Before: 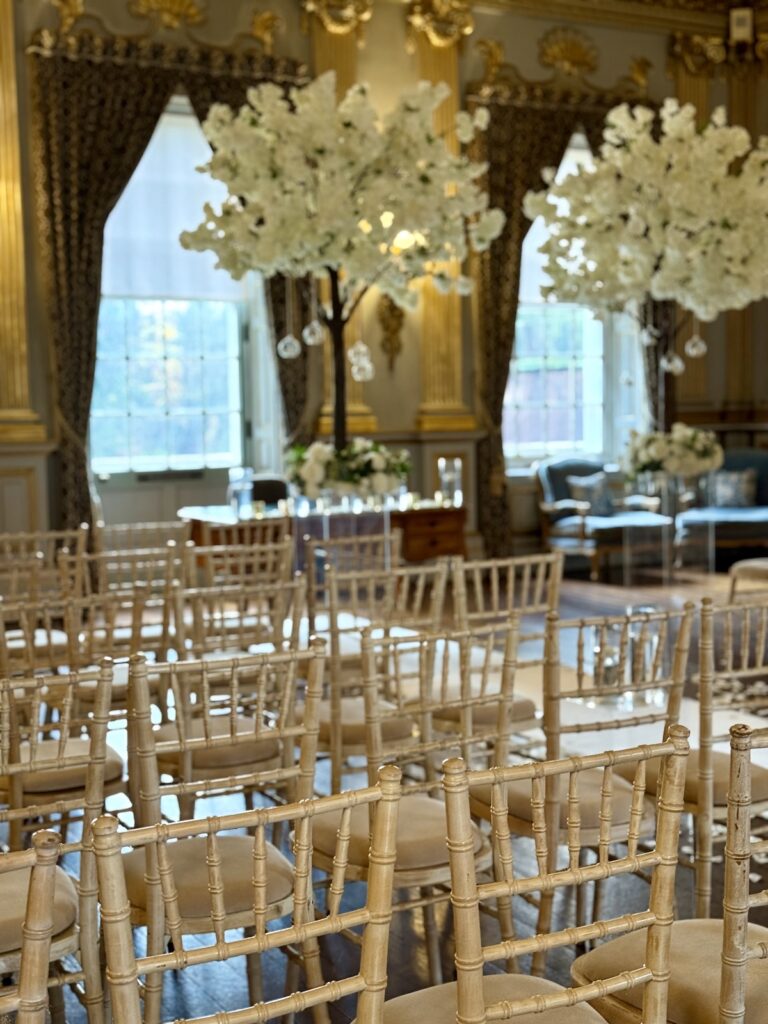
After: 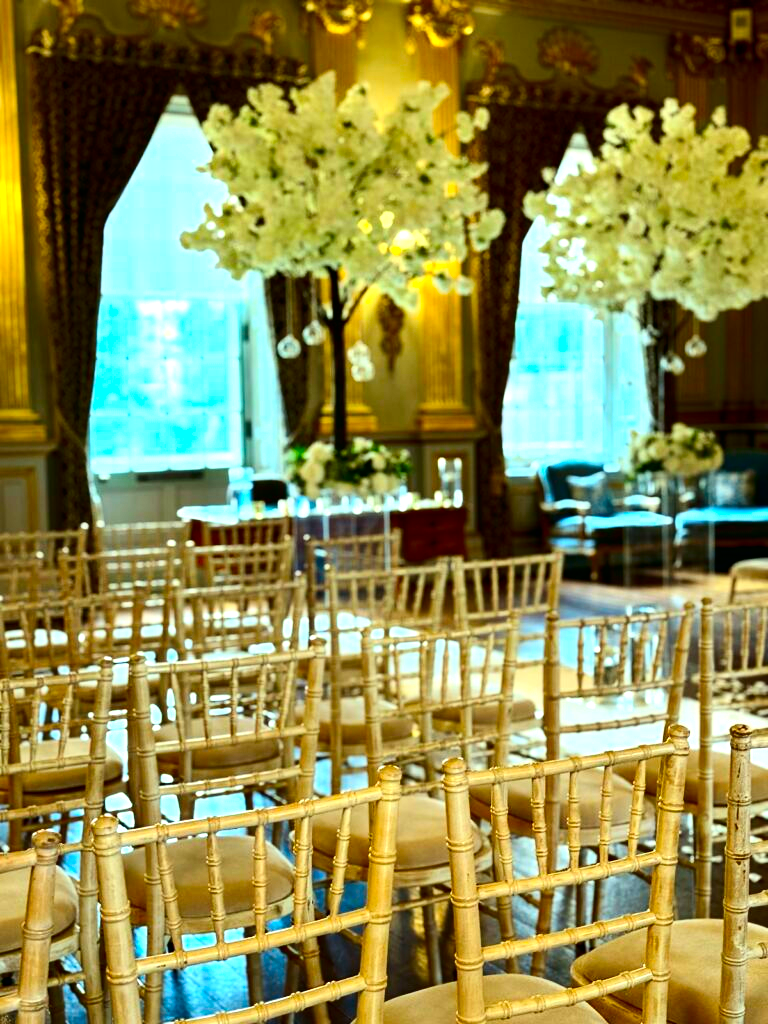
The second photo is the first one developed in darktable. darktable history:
color correction: highlights a* -7.48, highlights b* 1.39, shadows a* -2.85, saturation 1.41
tone equalizer: -8 EV -0.773 EV, -7 EV -0.668 EV, -6 EV -0.582 EV, -5 EV -0.383 EV, -3 EV 0.403 EV, -2 EV 0.6 EV, -1 EV 0.68 EV, +0 EV 0.727 EV
contrast brightness saturation: contrast 0.2, brightness -0.11, saturation 0.105
